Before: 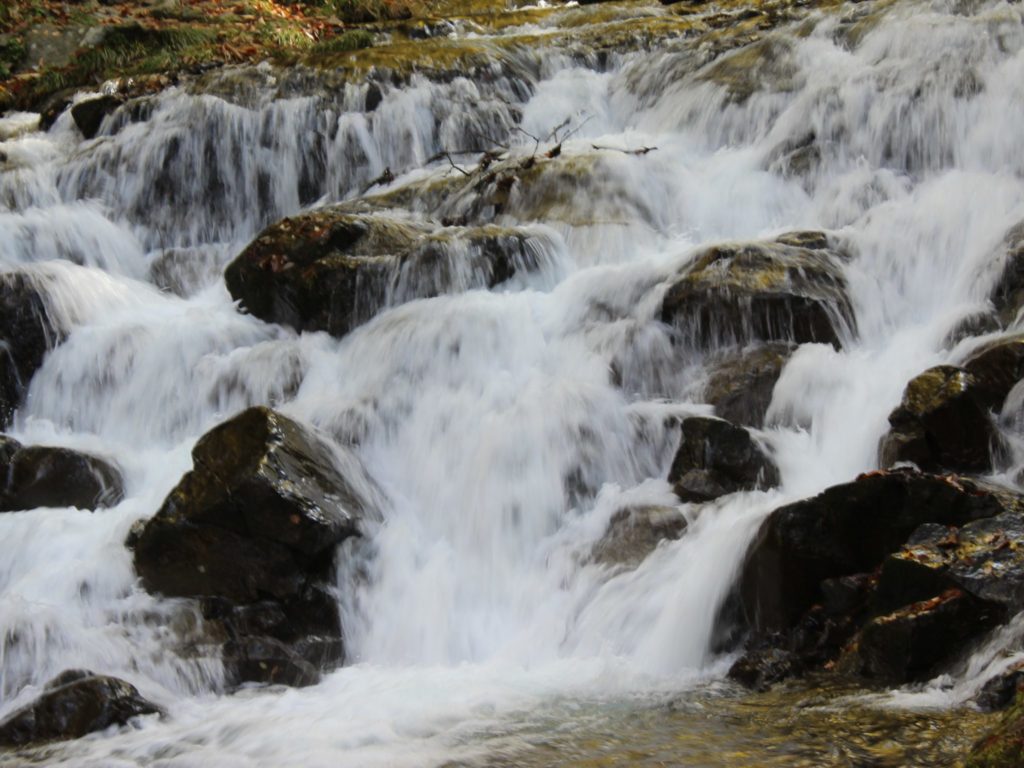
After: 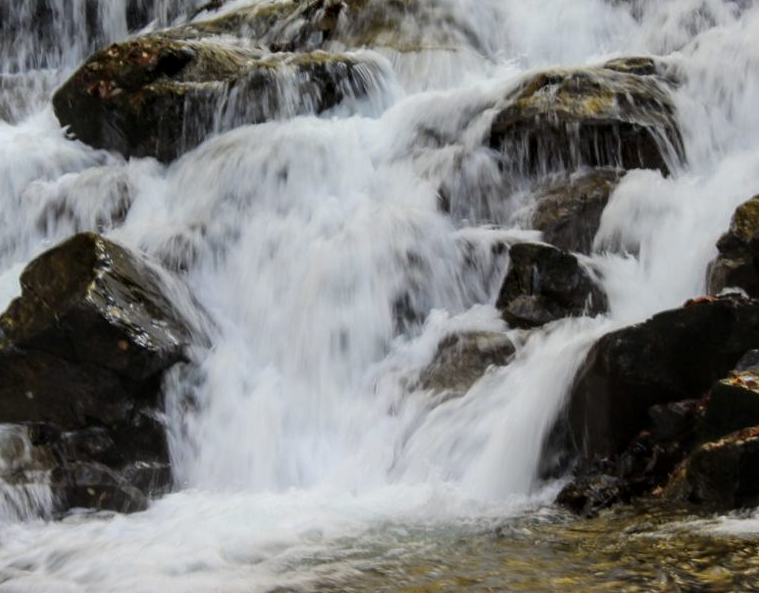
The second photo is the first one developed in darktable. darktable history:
crop: left 16.852%, top 22.725%, right 9%
local contrast: detail 130%
